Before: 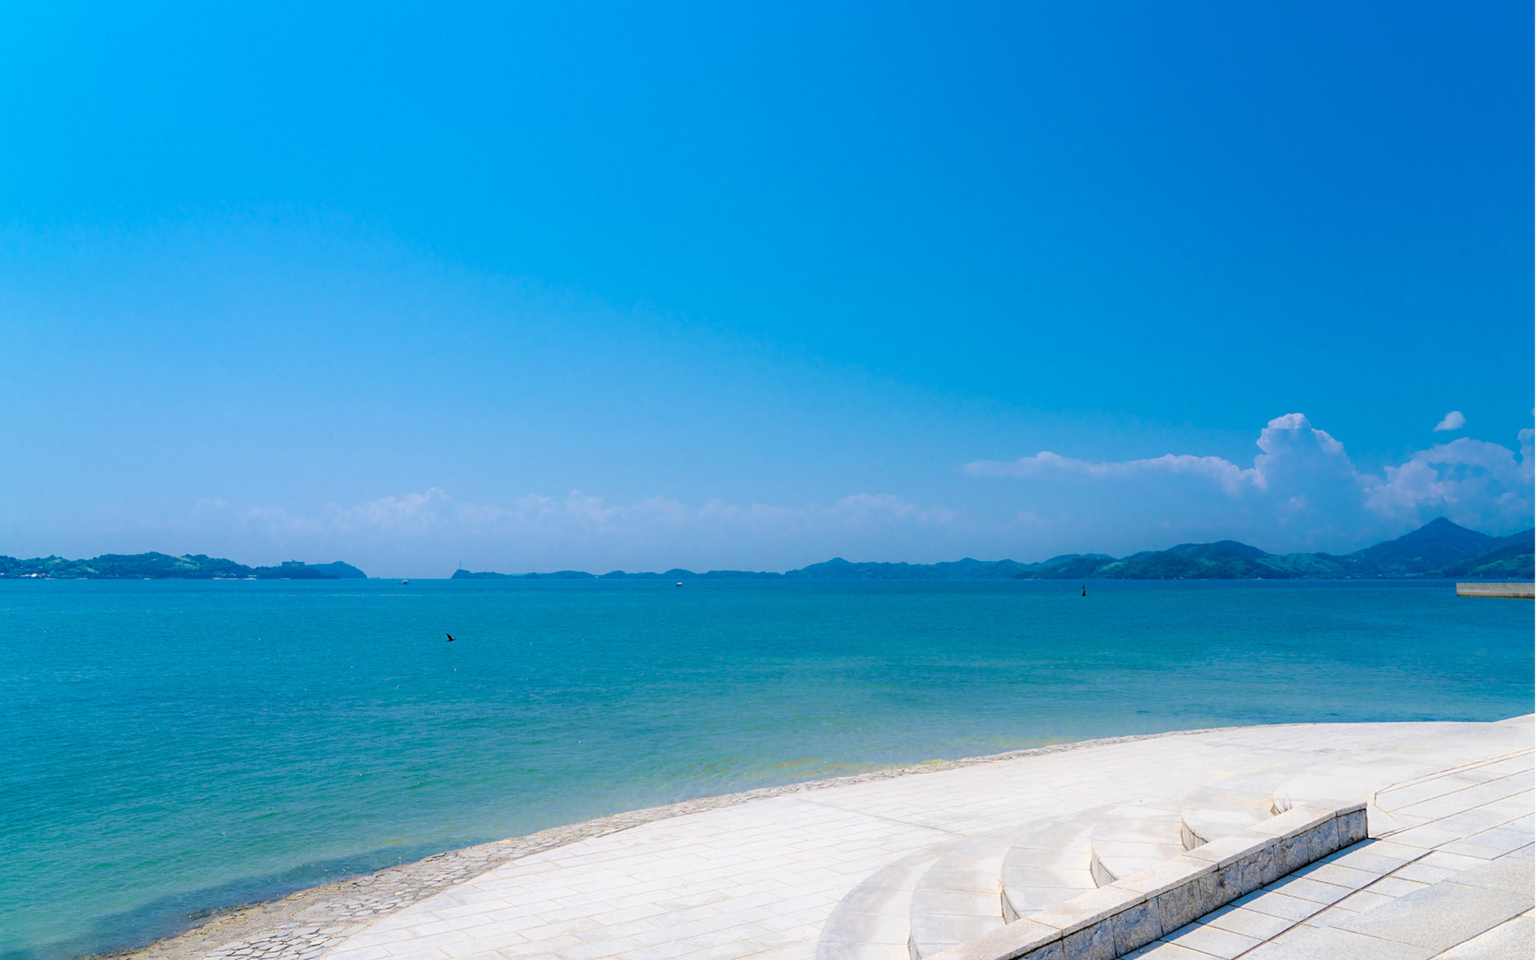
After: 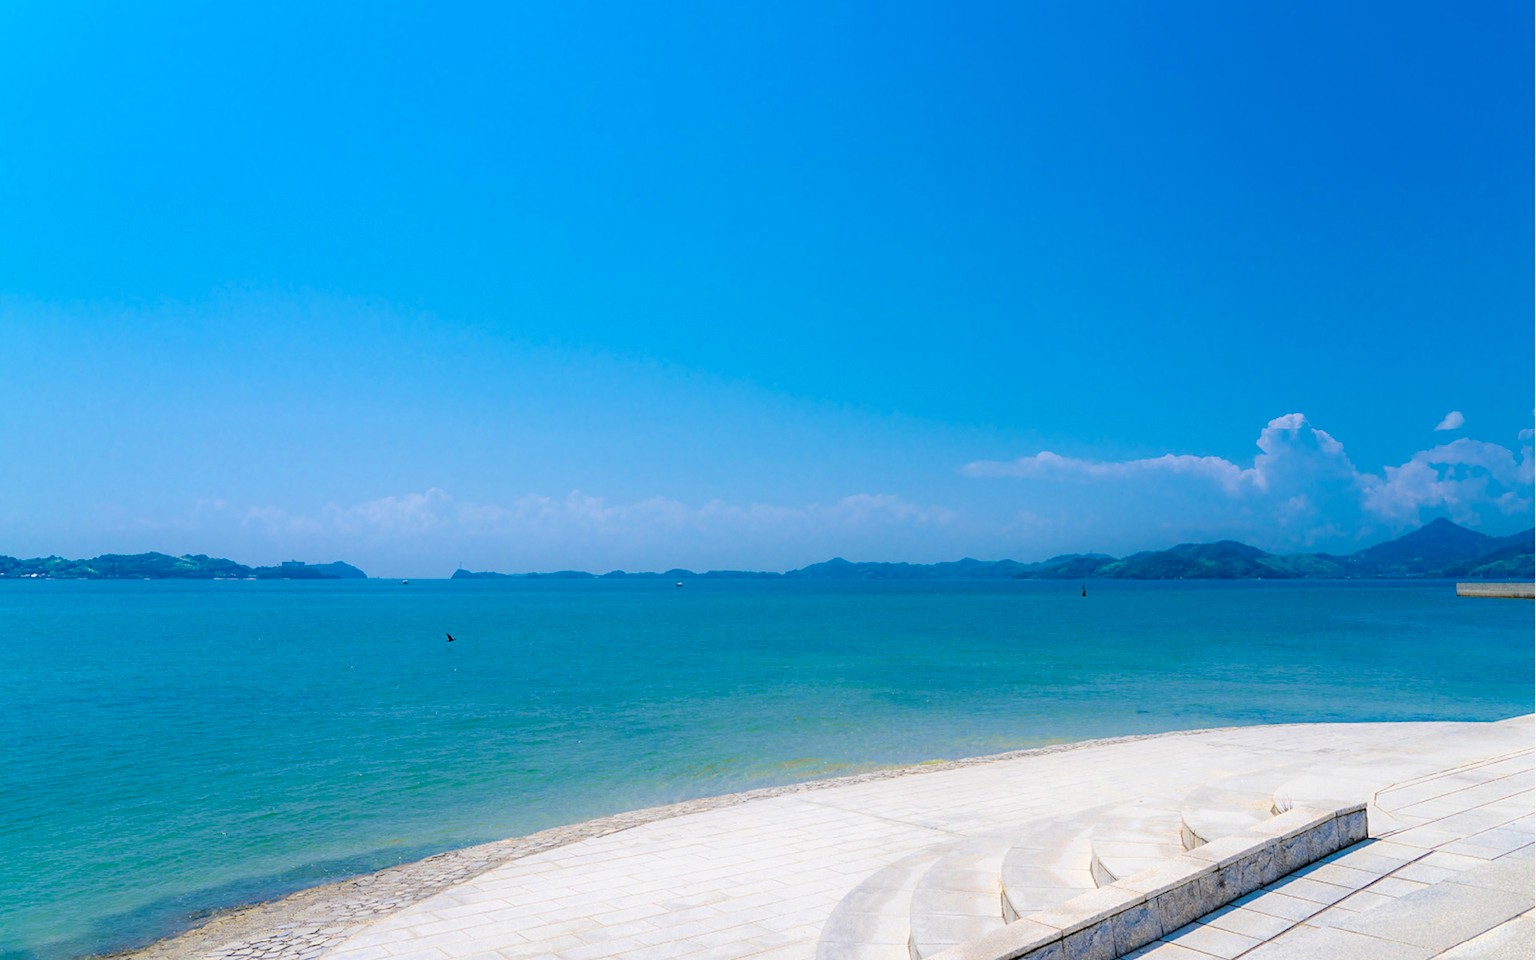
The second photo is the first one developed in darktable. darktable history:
tone equalizer: on, module defaults
color balance rgb: perceptual saturation grading › global saturation 10%, global vibrance 10%
